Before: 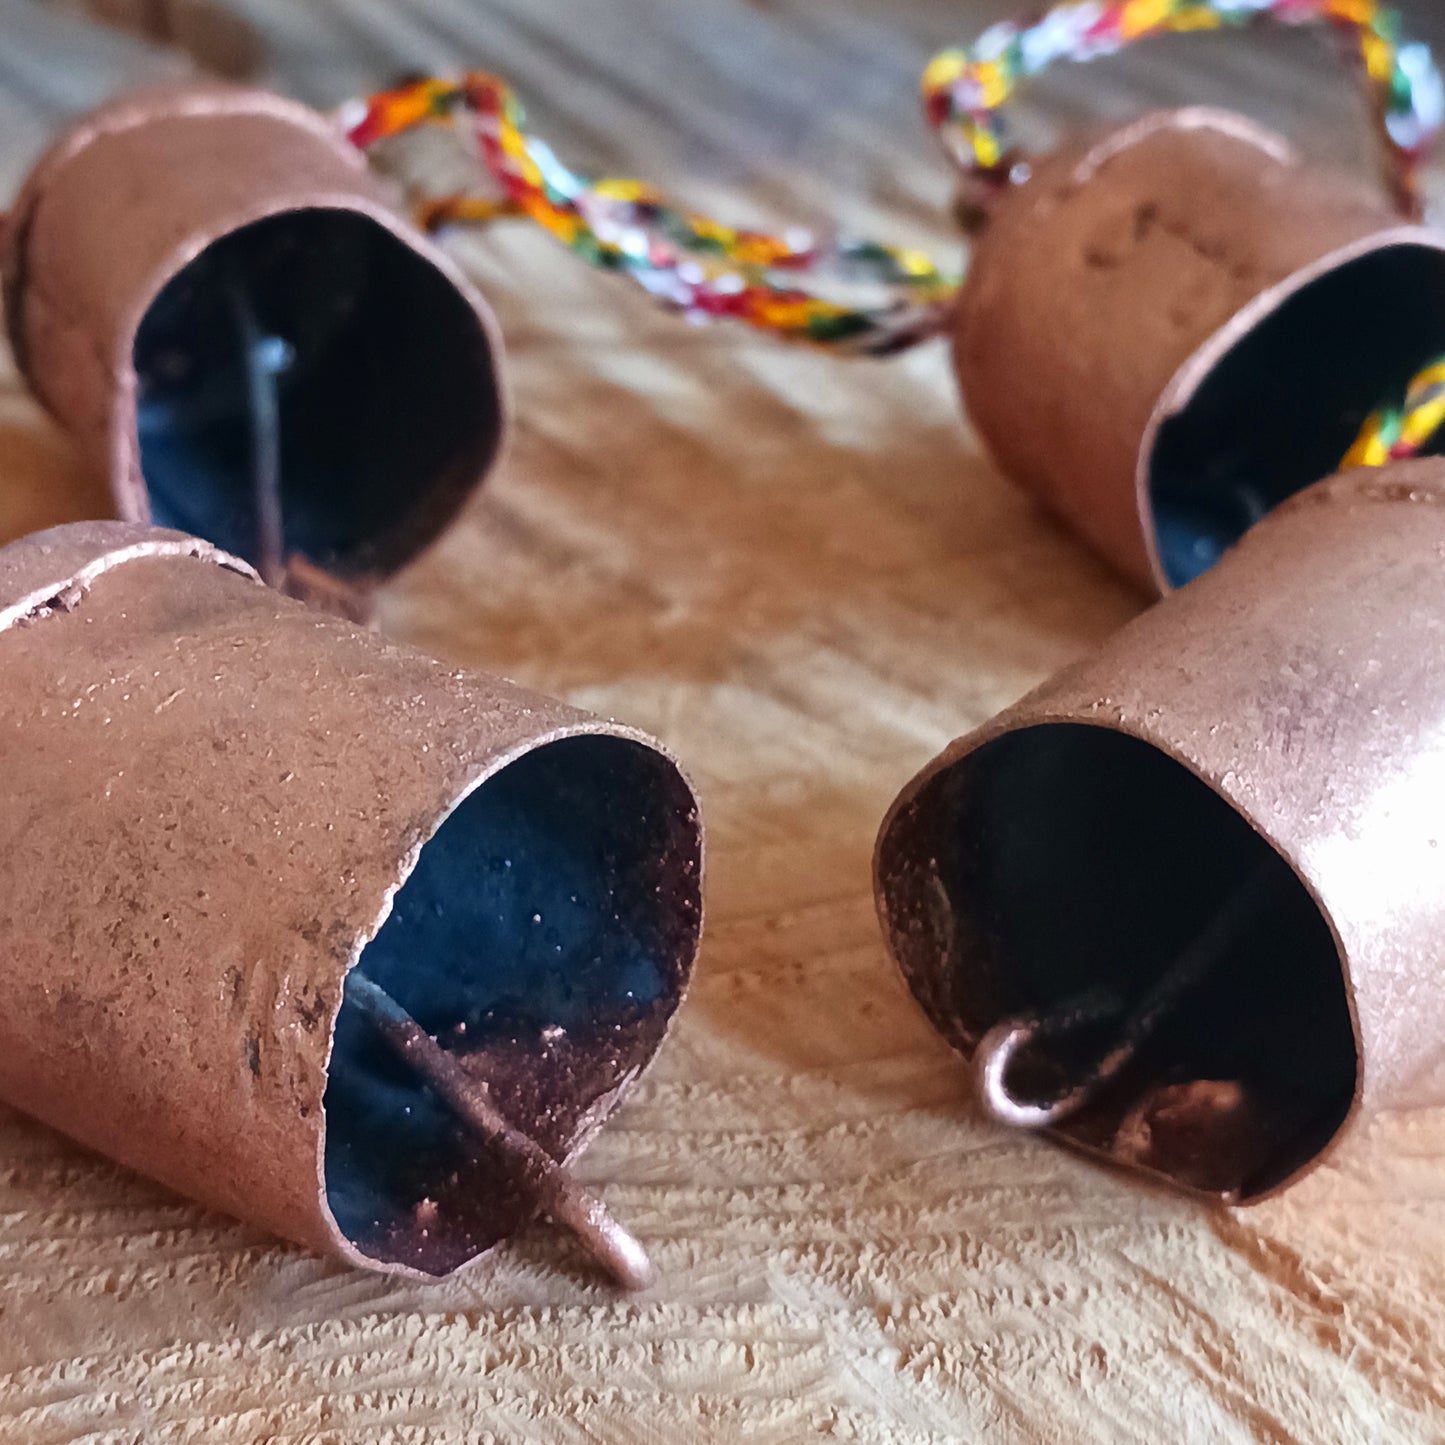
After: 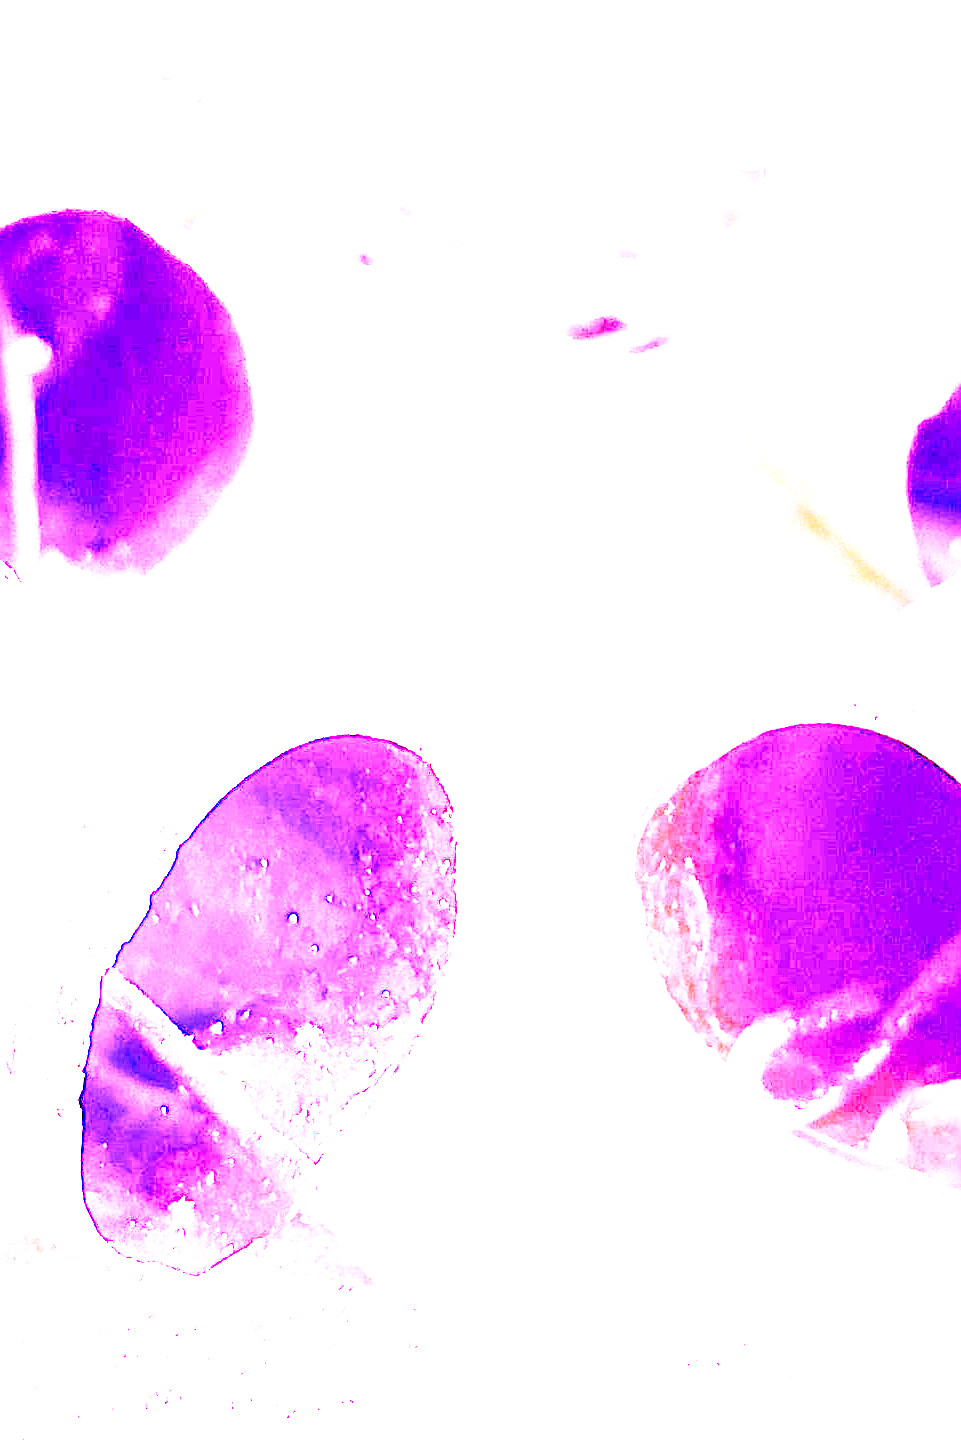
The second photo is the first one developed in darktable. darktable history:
velvia: on, module defaults
exposure: black level correction 0, exposure 1.2 EV, compensate highlight preservation false
sharpen: on, module defaults
white balance: red 8, blue 8
crop: left 16.899%, right 16.556%
base curve: curves: ch0 [(0, 0) (0.028, 0.03) (0.121, 0.232) (0.46, 0.748) (0.859, 0.968) (1, 1)], preserve colors none
